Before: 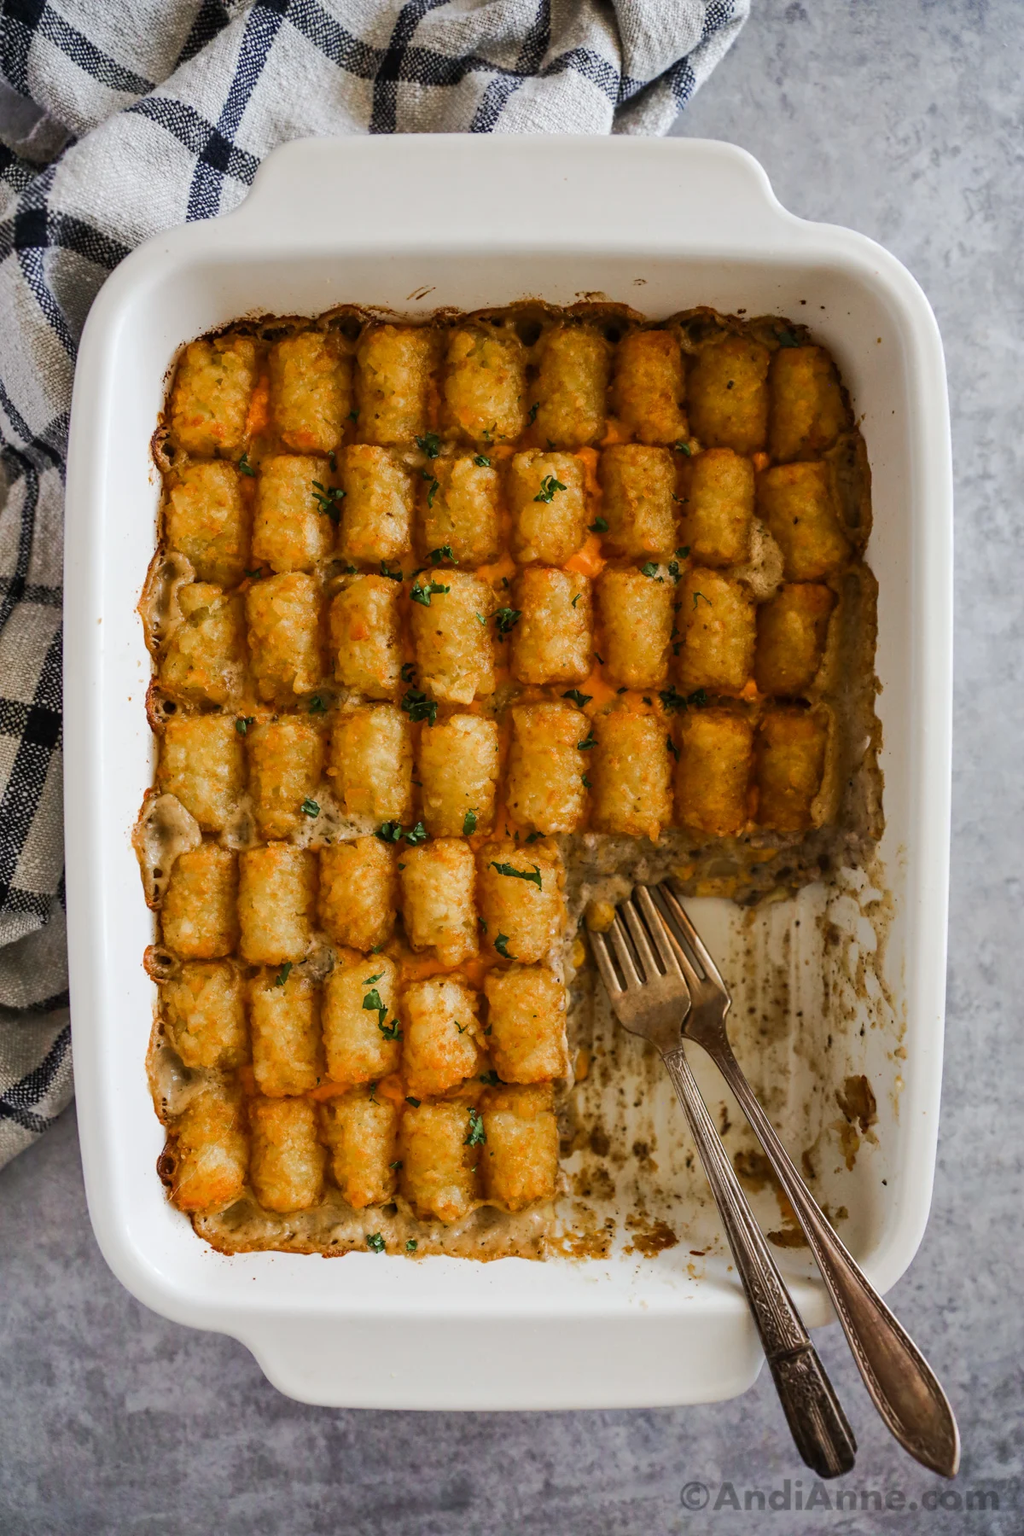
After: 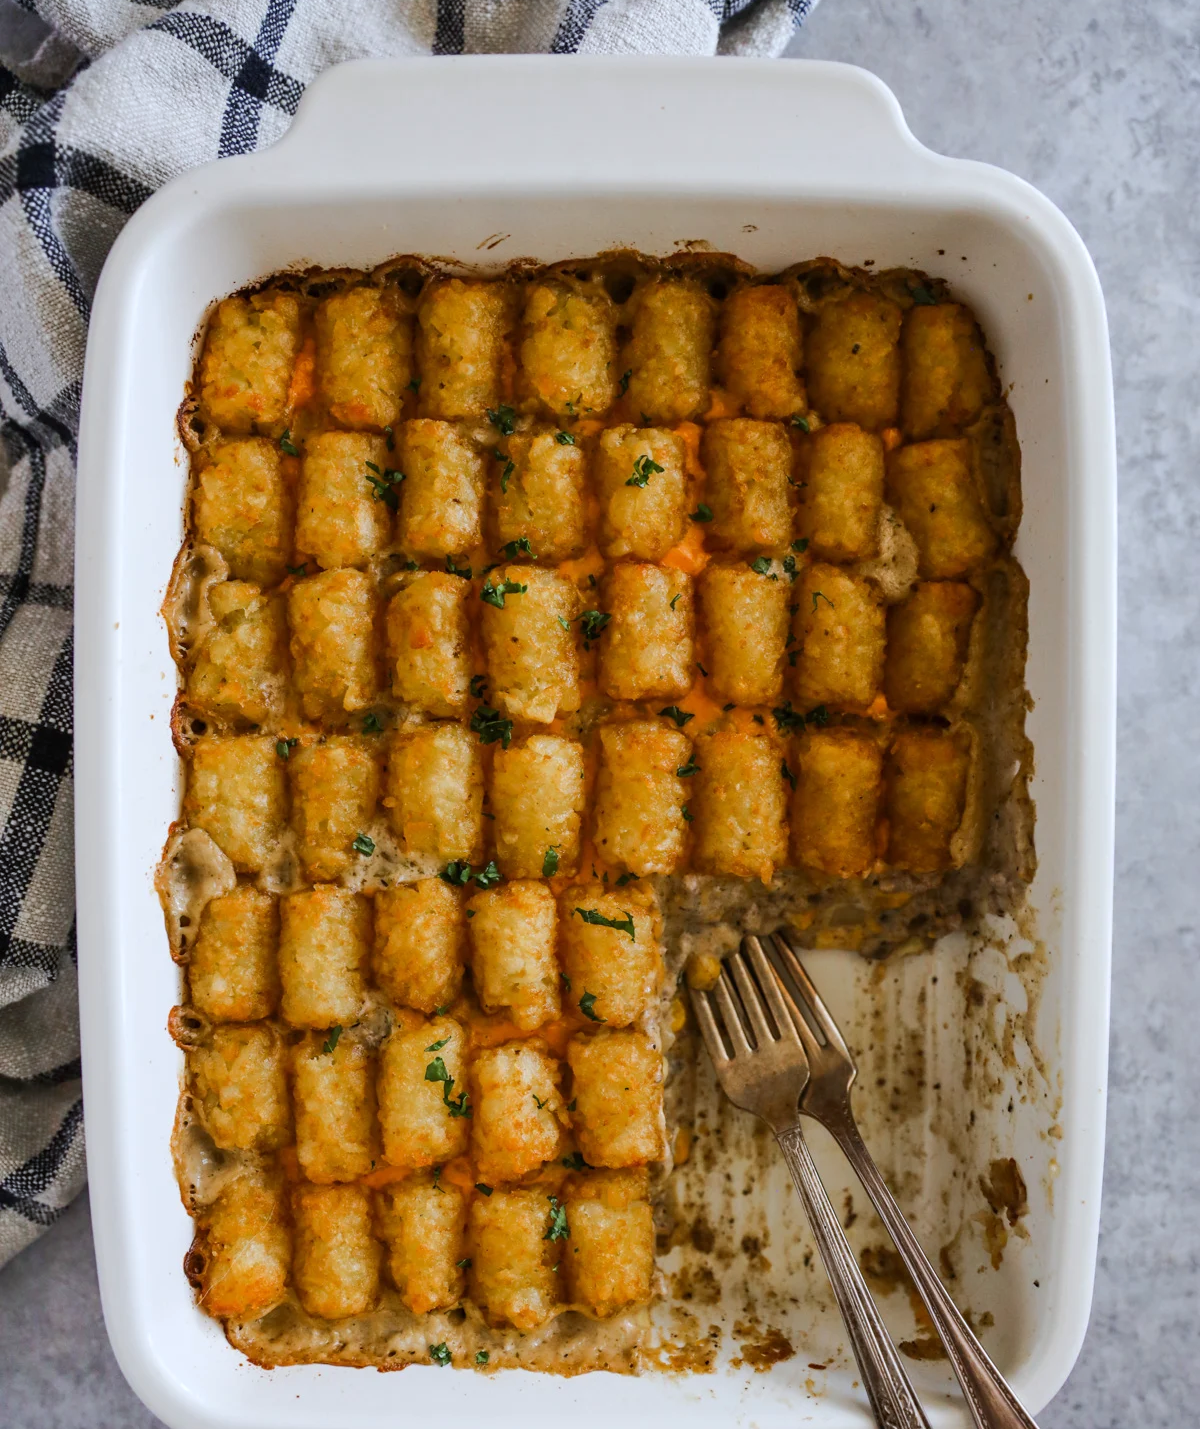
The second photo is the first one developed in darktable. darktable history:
crop and rotate: top 5.667%, bottom 14.937%
white balance: red 0.974, blue 1.044
